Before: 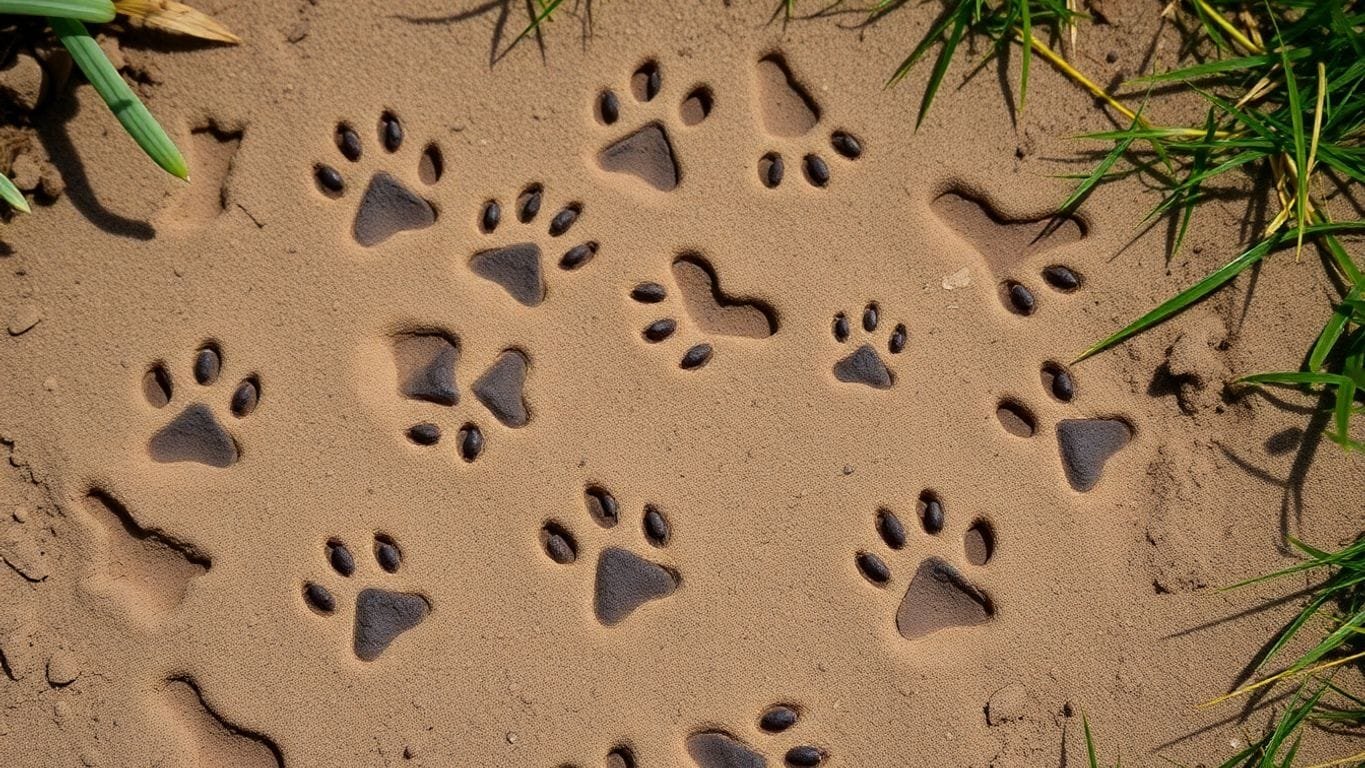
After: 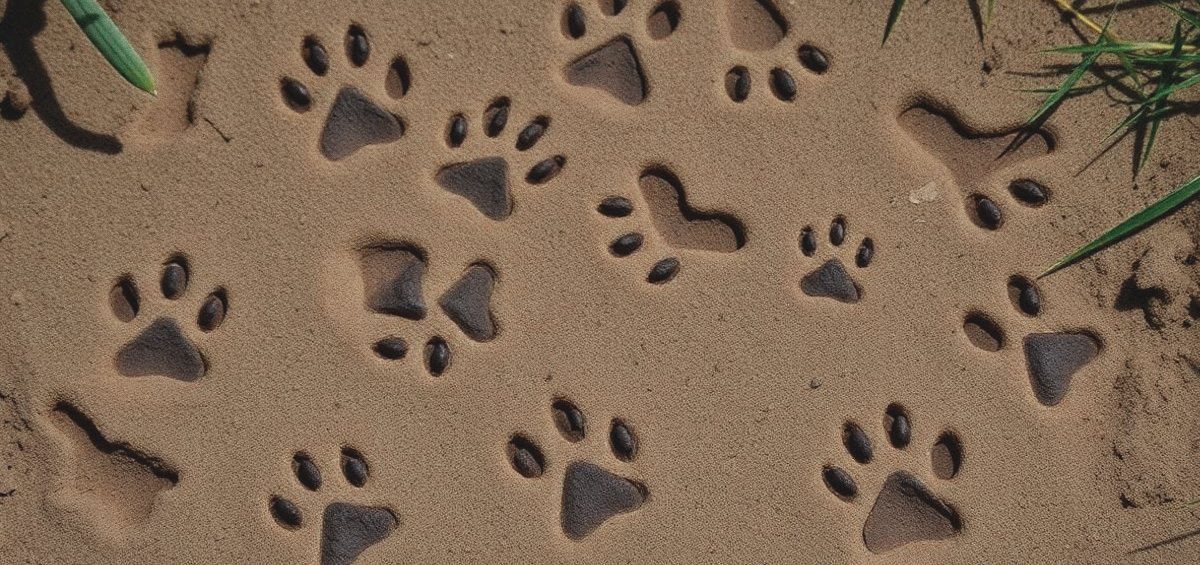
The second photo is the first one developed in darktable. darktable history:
grain: on, module defaults
color zones: curves: ch0 [(0, 0.5) (0.125, 0.4) (0.25, 0.5) (0.375, 0.4) (0.5, 0.4) (0.625, 0.35) (0.75, 0.35) (0.875, 0.5)]; ch1 [(0, 0.35) (0.125, 0.45) (0.25, 0.35) (0.375, 0.35) (0.5, 0.35) (0.625, 0.35) (0.75, 0.45) (0.875, 0.35)]; ch2 [(0, 0.6) (0.125, 0.5) (0.25, 0.5) (0.375, 0.6) (0.5, 0.6) (0.625, 0.5) (0.75, 0.5) (0.875, 0.5)]
local contrast: mode bilateral grid, contrast 28, coarseness 16, detail 115%, midtone range 0.2
exposure: black level correction -0.015, exposure -0.5 EV, compensate highlight preservation false
crop and rotate: left 2.425%, top 11.305%, right 9.6%, bottom 15.08%
